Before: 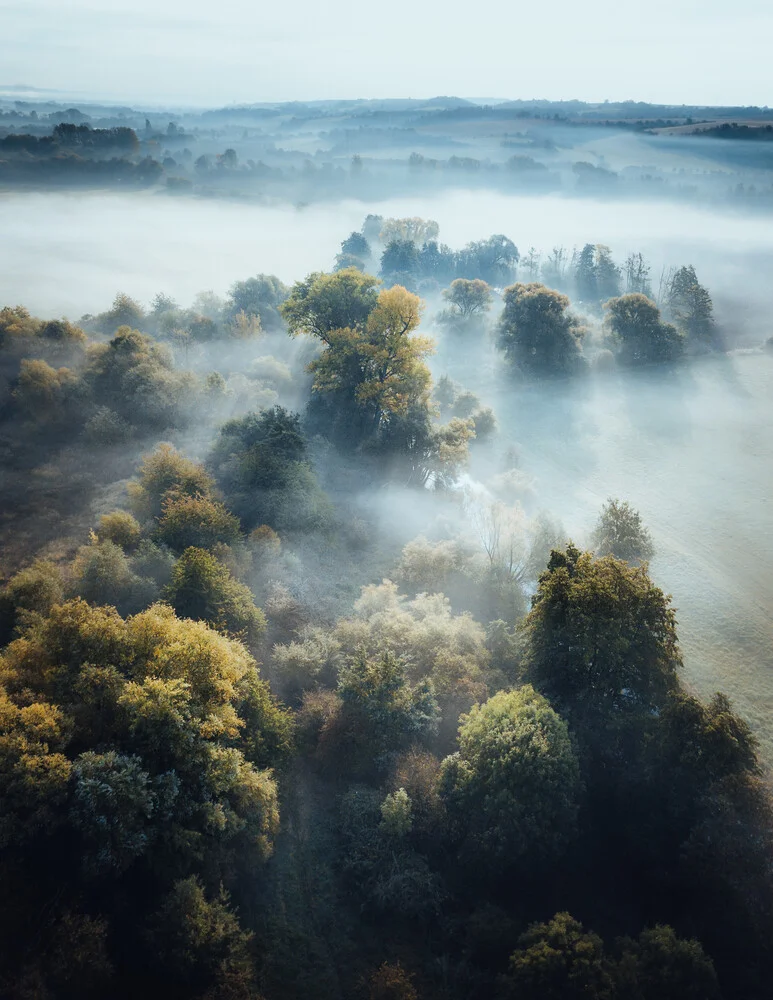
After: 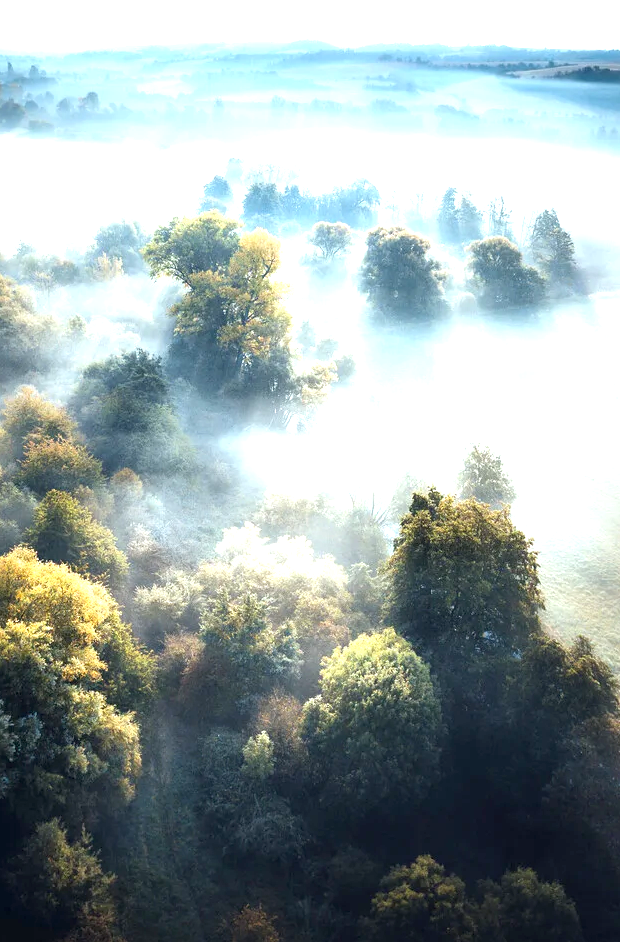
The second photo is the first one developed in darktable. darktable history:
crop and rotate: left 17.959%, top 5.771%, right 1.742%
exposure: black level correction 0.001, exposure 1.3 EV, compensate highlight preservation false
